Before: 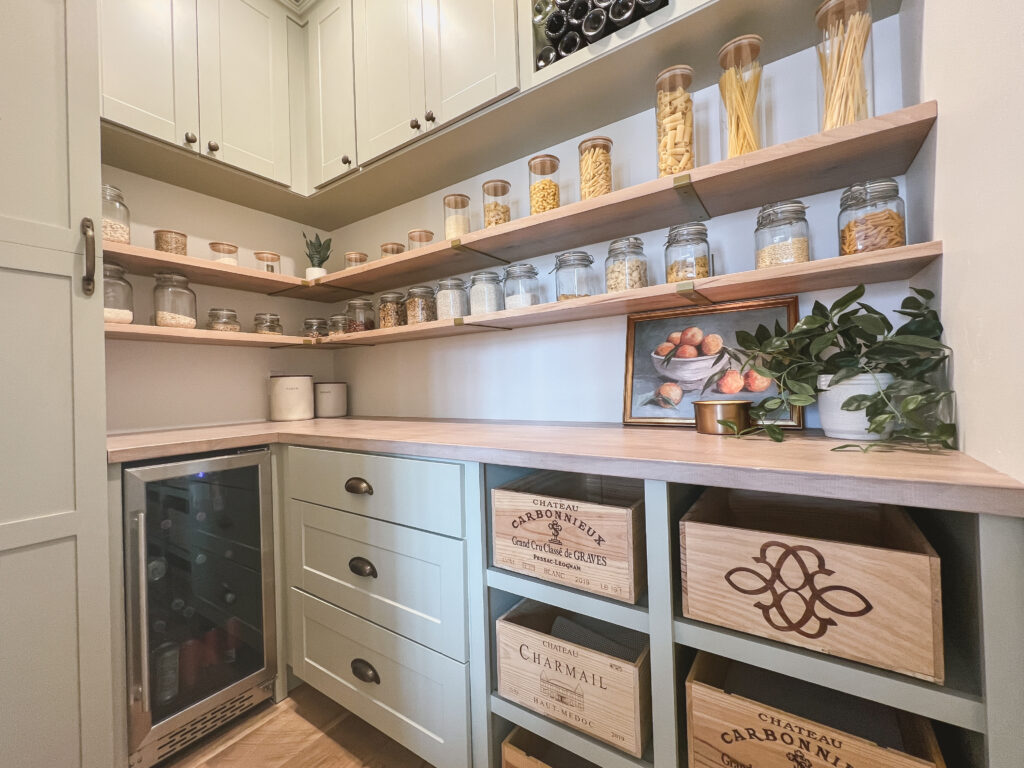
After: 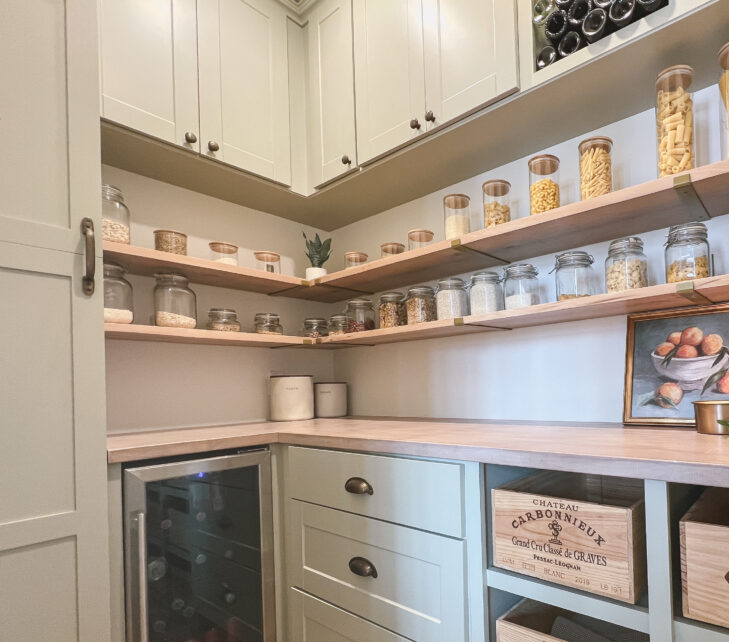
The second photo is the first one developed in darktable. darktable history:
crop: right 28.724%, bottom 16.331%
